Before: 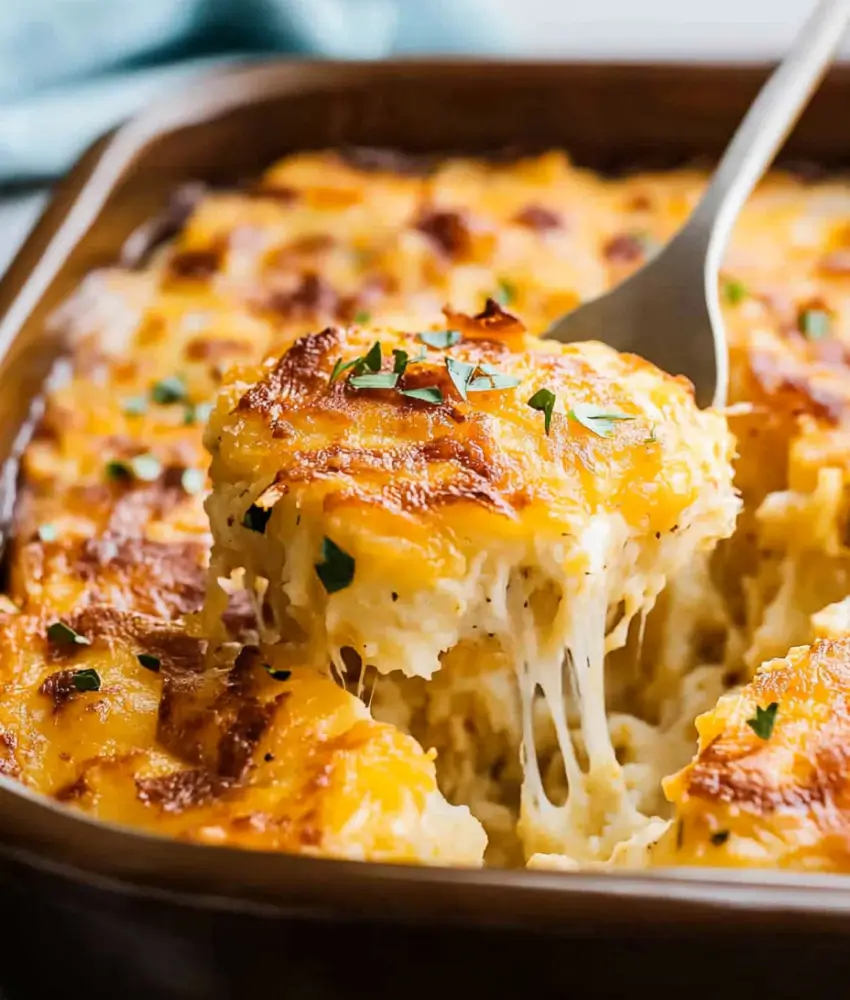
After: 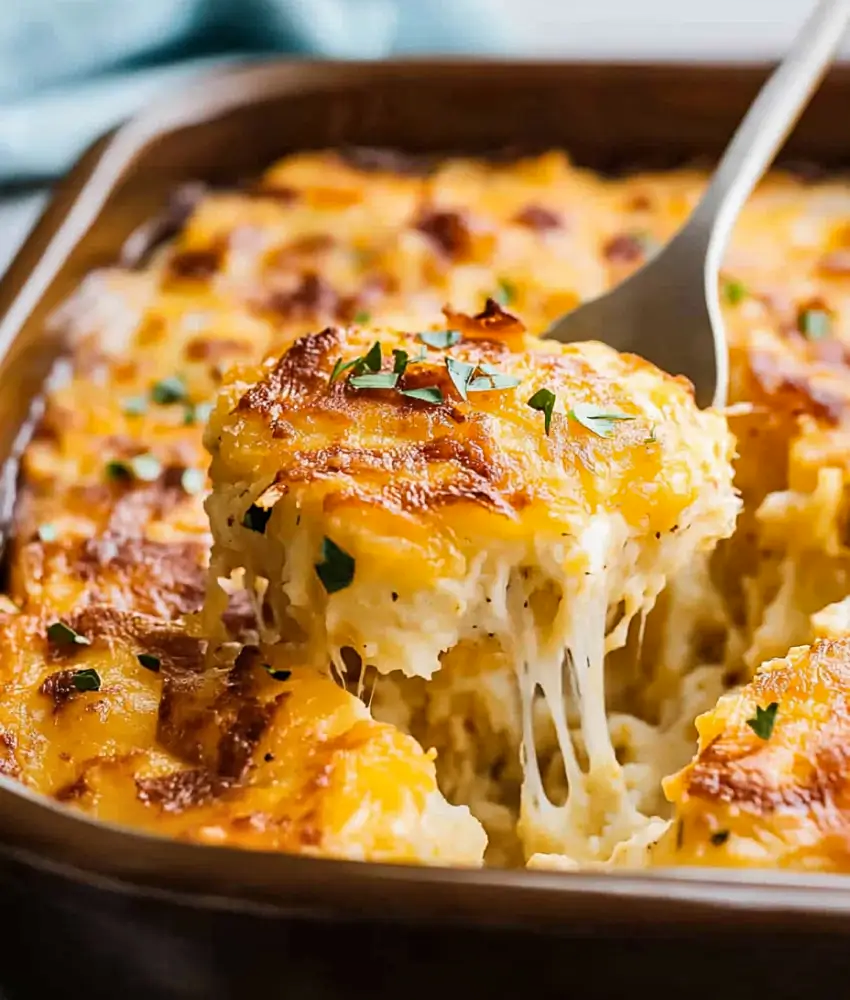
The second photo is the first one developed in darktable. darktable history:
sharpen: amount 0.2
shadows and highlights: shadows 35, highlights -35, soften with gaussian
